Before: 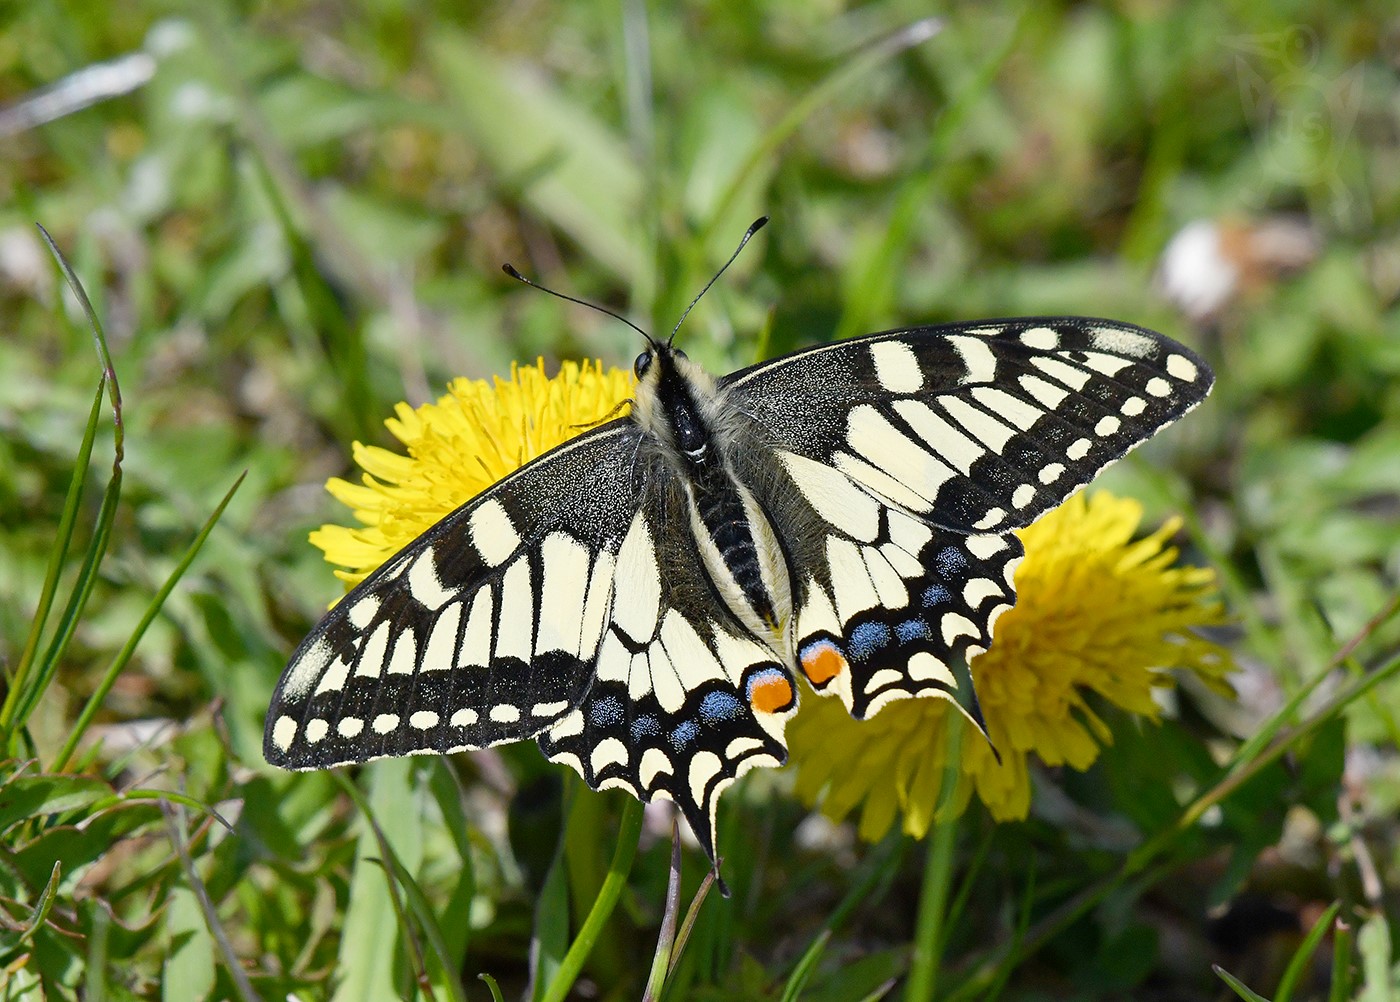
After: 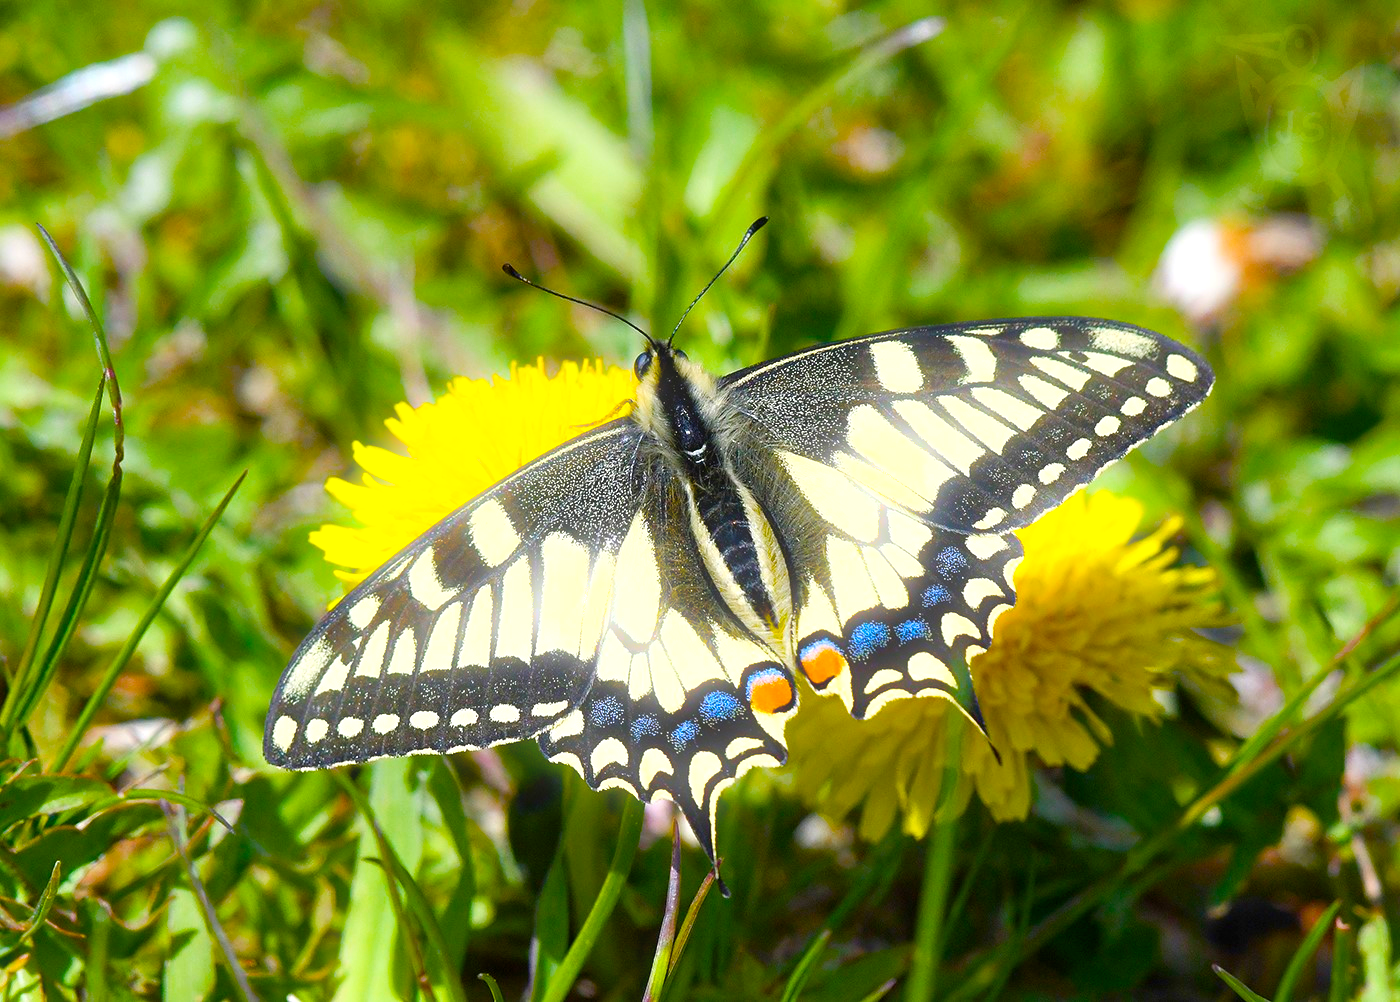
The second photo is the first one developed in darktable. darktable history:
color balance rgb: linear chroma grading › shadows 10%, linear chroma grading › highlights 10%, linear chroma grading › global chroma 15%, linear chroma grading › mid-tones 15%, perceptual saturation grading › global saturation 40%, perceptual saturation grading › highlights -25%, perceptual saturation grading › mid-tones 35%, perceptual saturation grading › shadows 35%, perceptual brilliance grading › global brilliance 11.29%, global vibrance 11.29%
bloom: size 5%, threshold 95%, strength 15%
